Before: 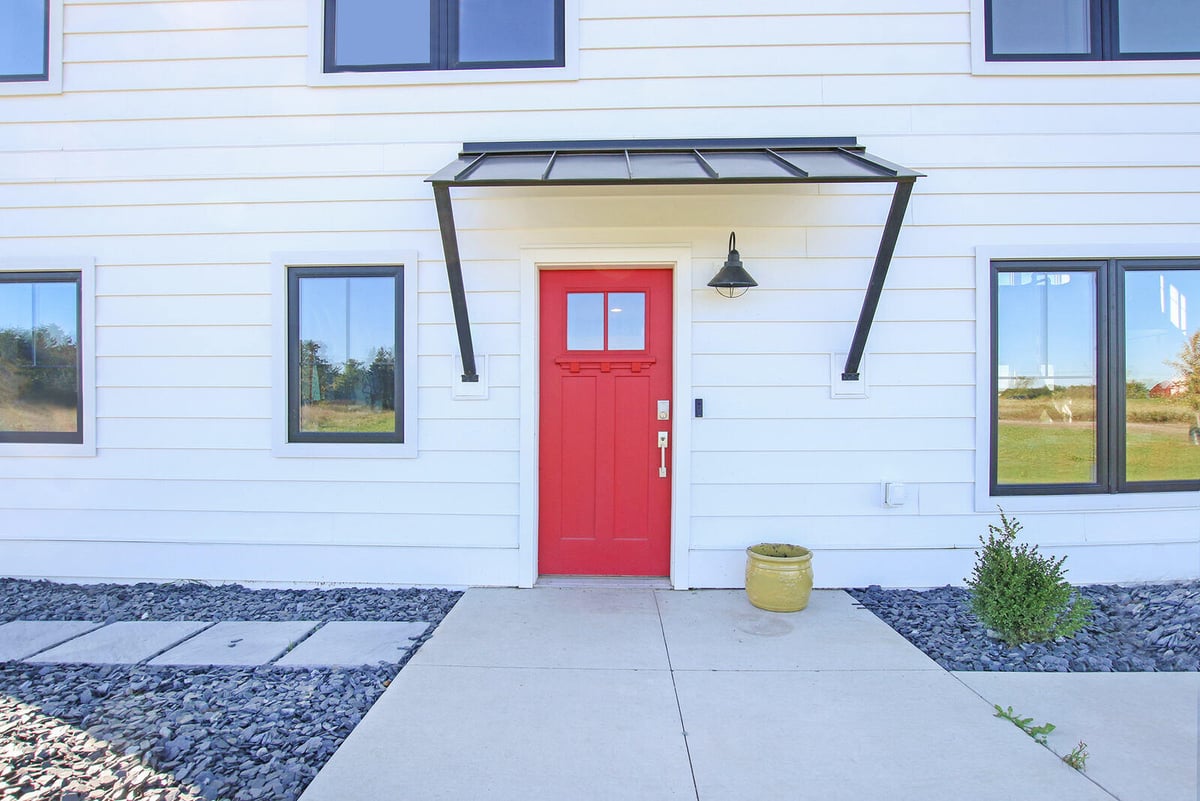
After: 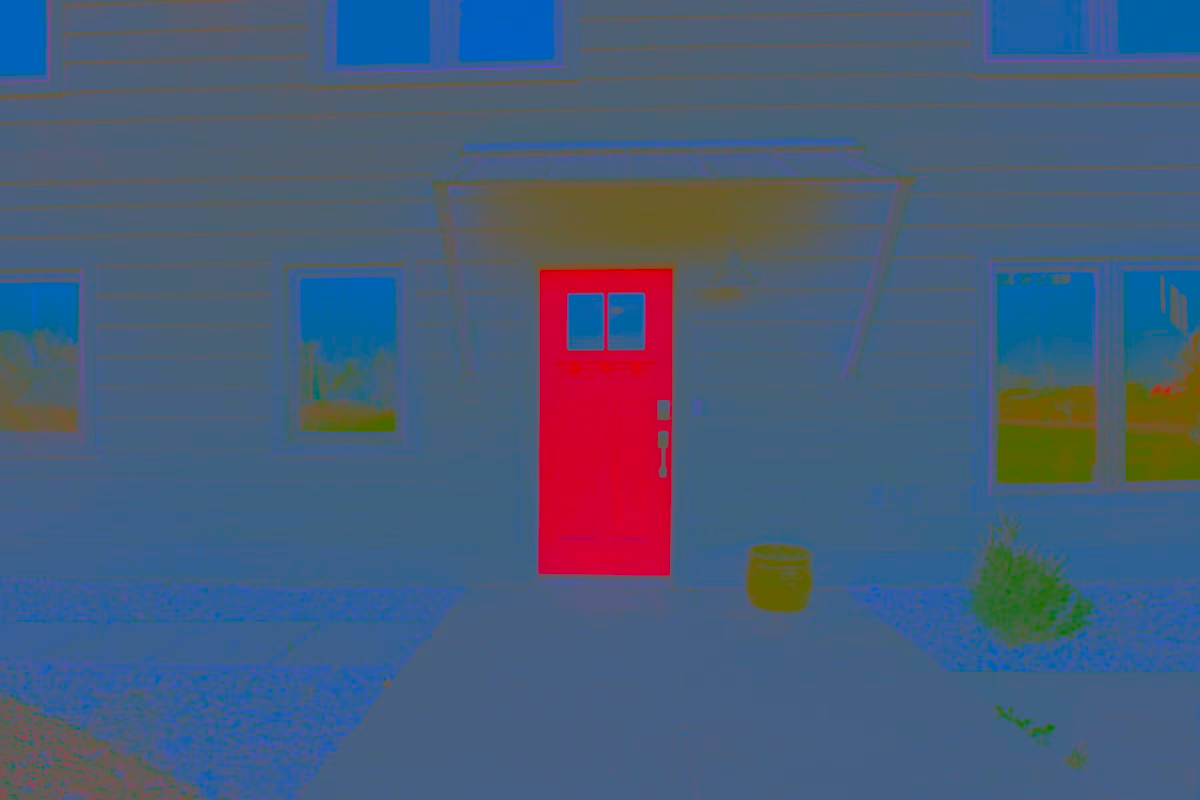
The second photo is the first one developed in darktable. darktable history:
contrast brightness saturation: contrast -0.99, brightness -0.17, saturation 0.75
crop: bottom 0.071%
exposure: exposure -0.462 EV, compensate highlight preservation false
